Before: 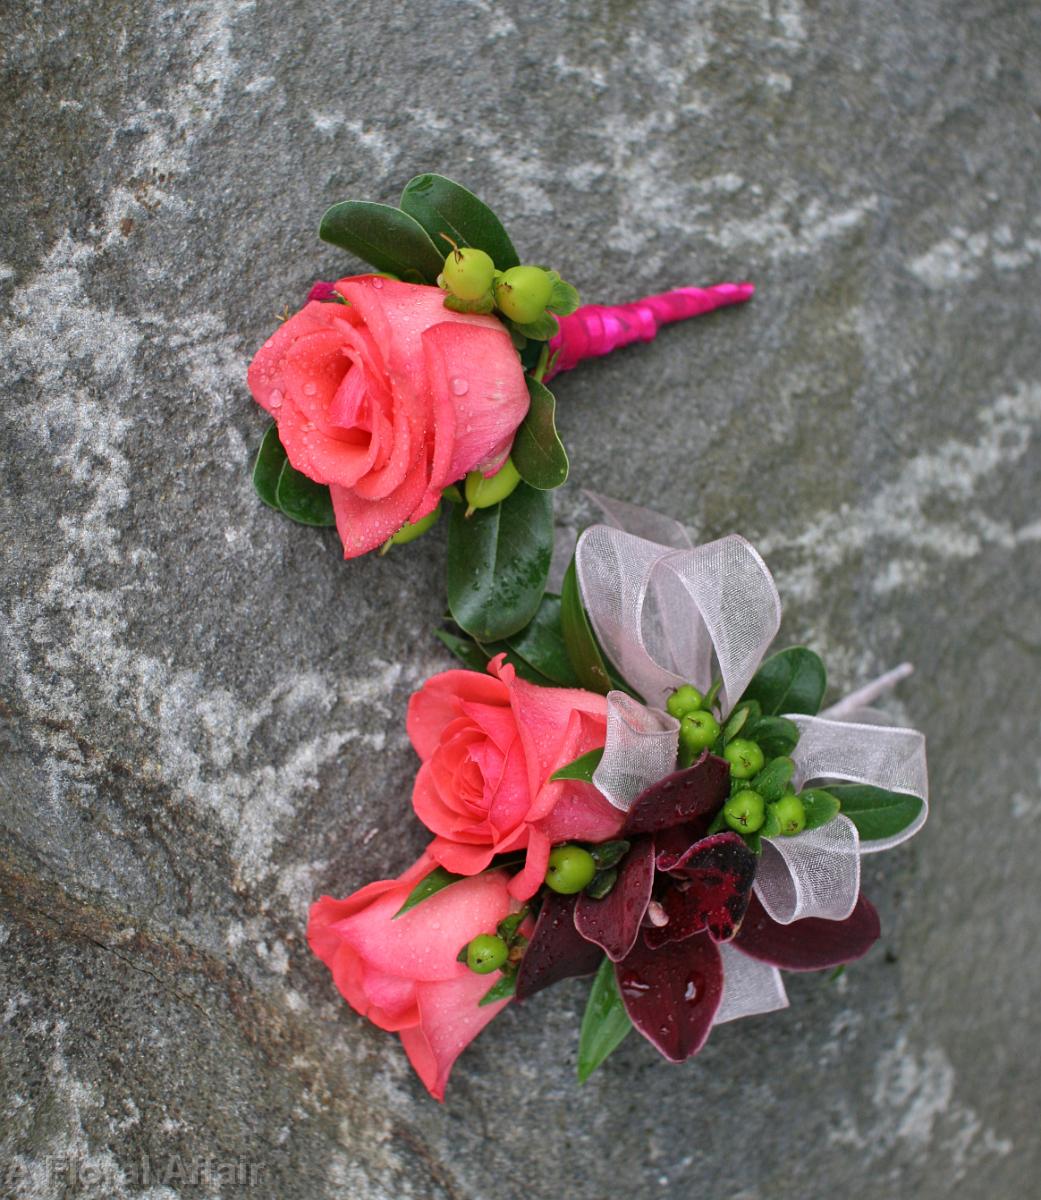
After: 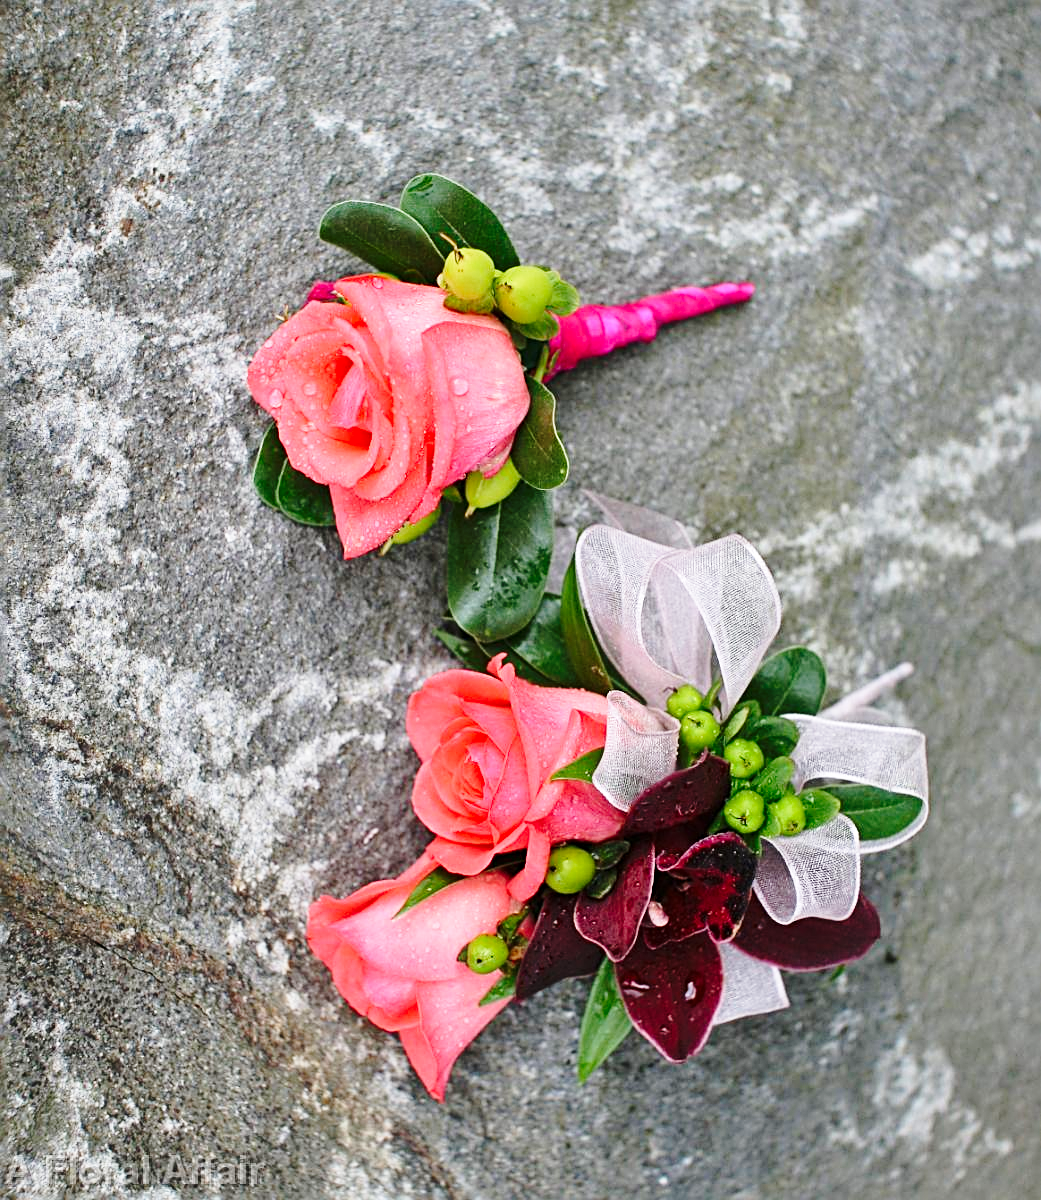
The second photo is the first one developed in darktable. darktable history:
base curve: curves: ch0 [(0, 0) (0.028, 0.03) (0.121, 0.232) (0.46, 0.748) (0.859, 0.968) (1, 1)], preserve colors none
contrast brightness saturation: contrast 0.08, saturation 0.02
sharpen: radius 2.767
tone equalizer: on, module defaults
